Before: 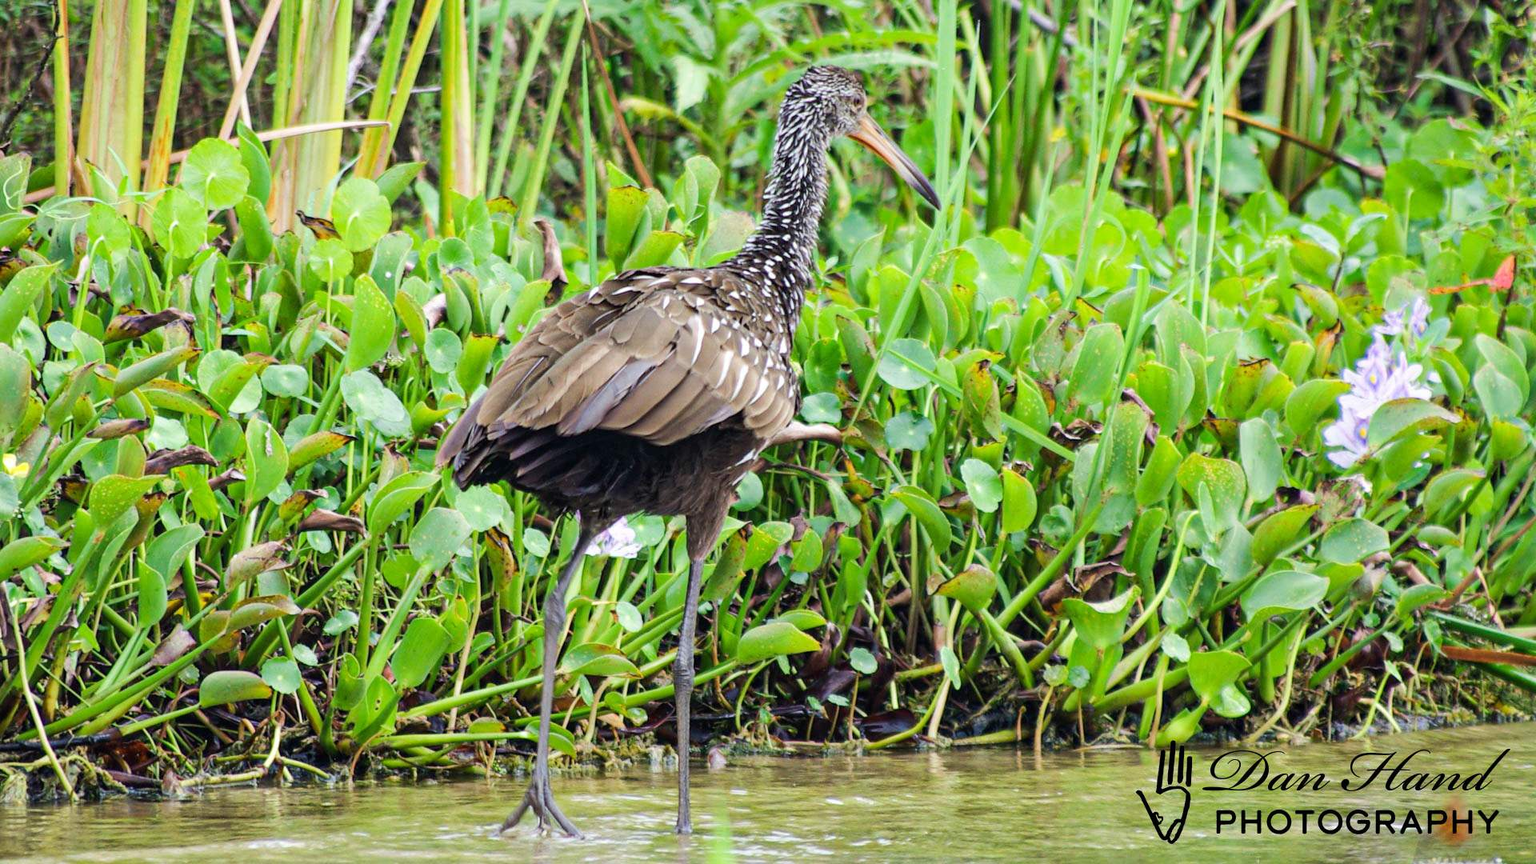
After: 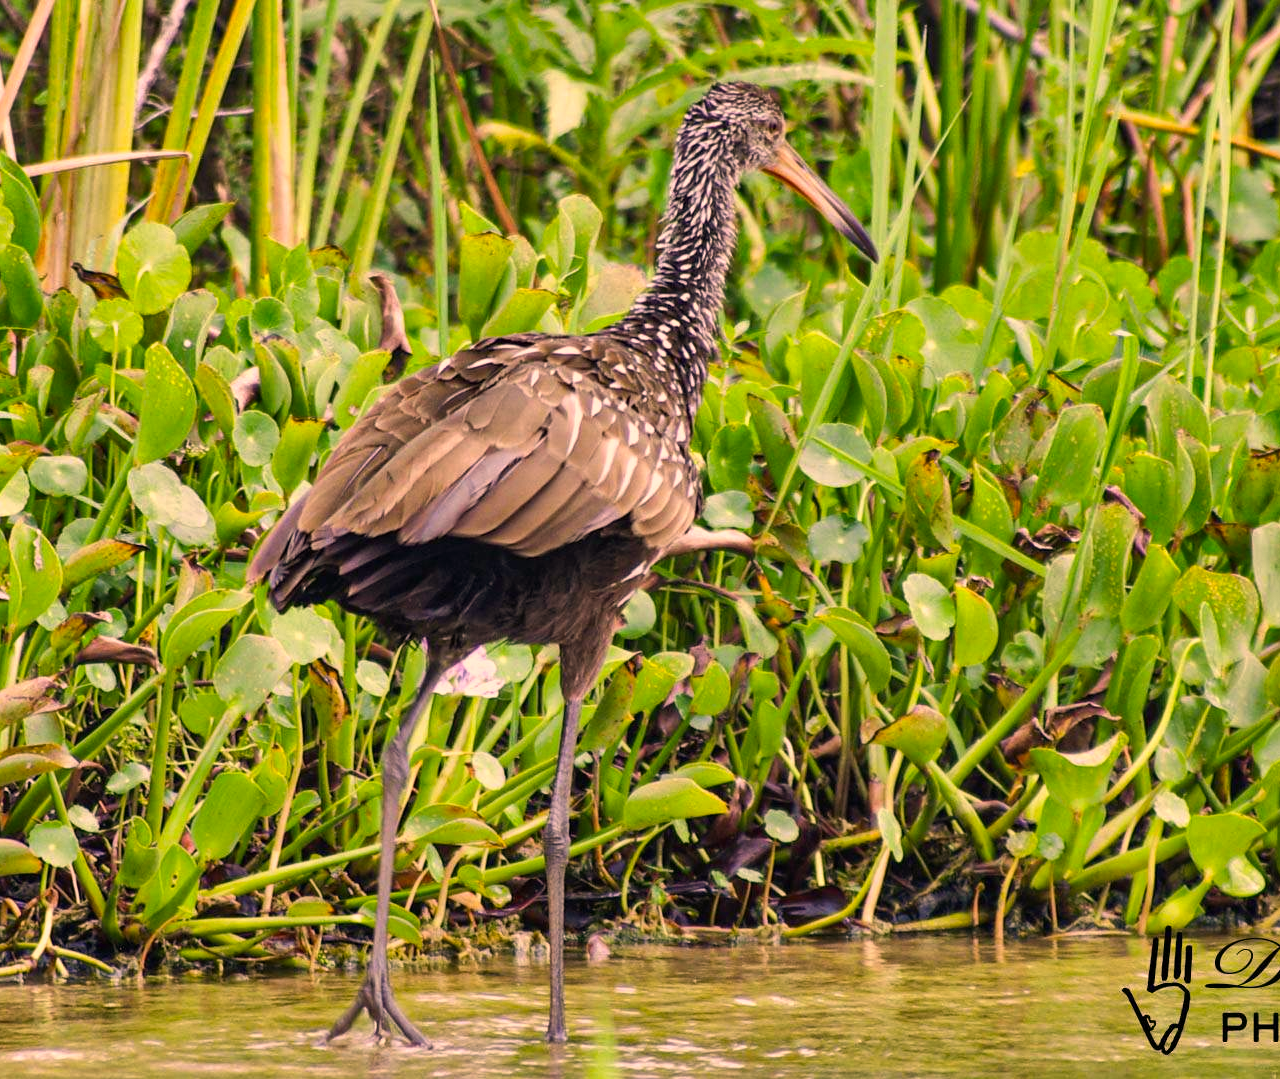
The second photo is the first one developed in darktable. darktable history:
crop and rotate: left 15.546%, right 17.787%
color correction: highlights a* 21.88, highlights b* 22.25
shadows and highlights: shadows 24.5, highlights -78.15, soften with gaussian
